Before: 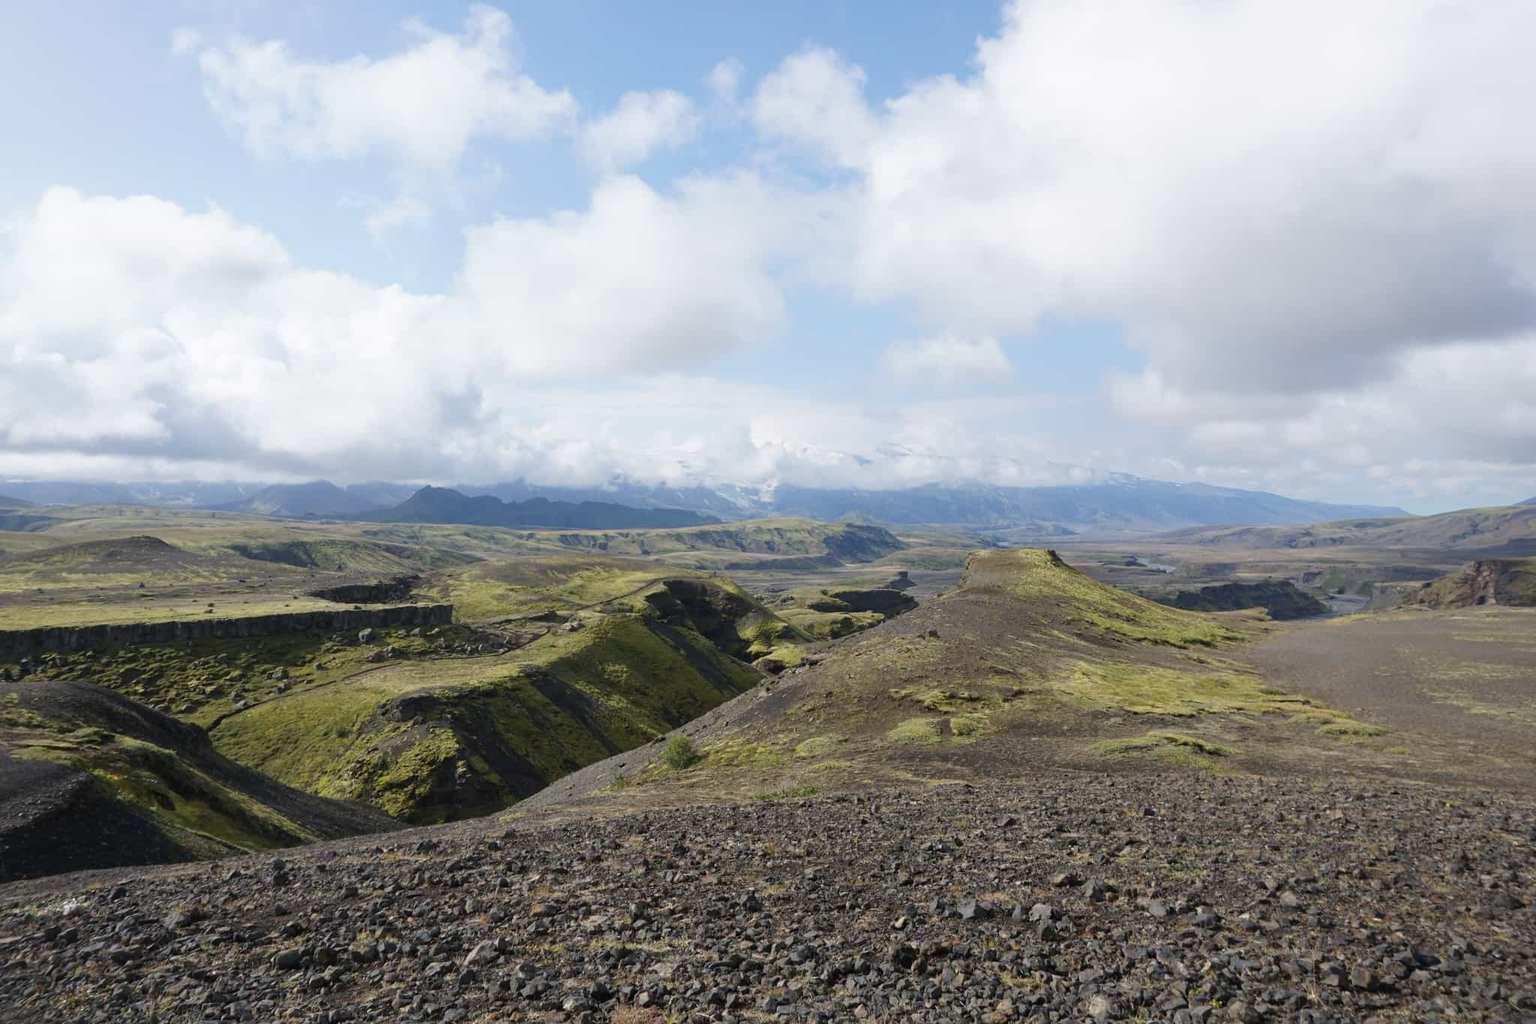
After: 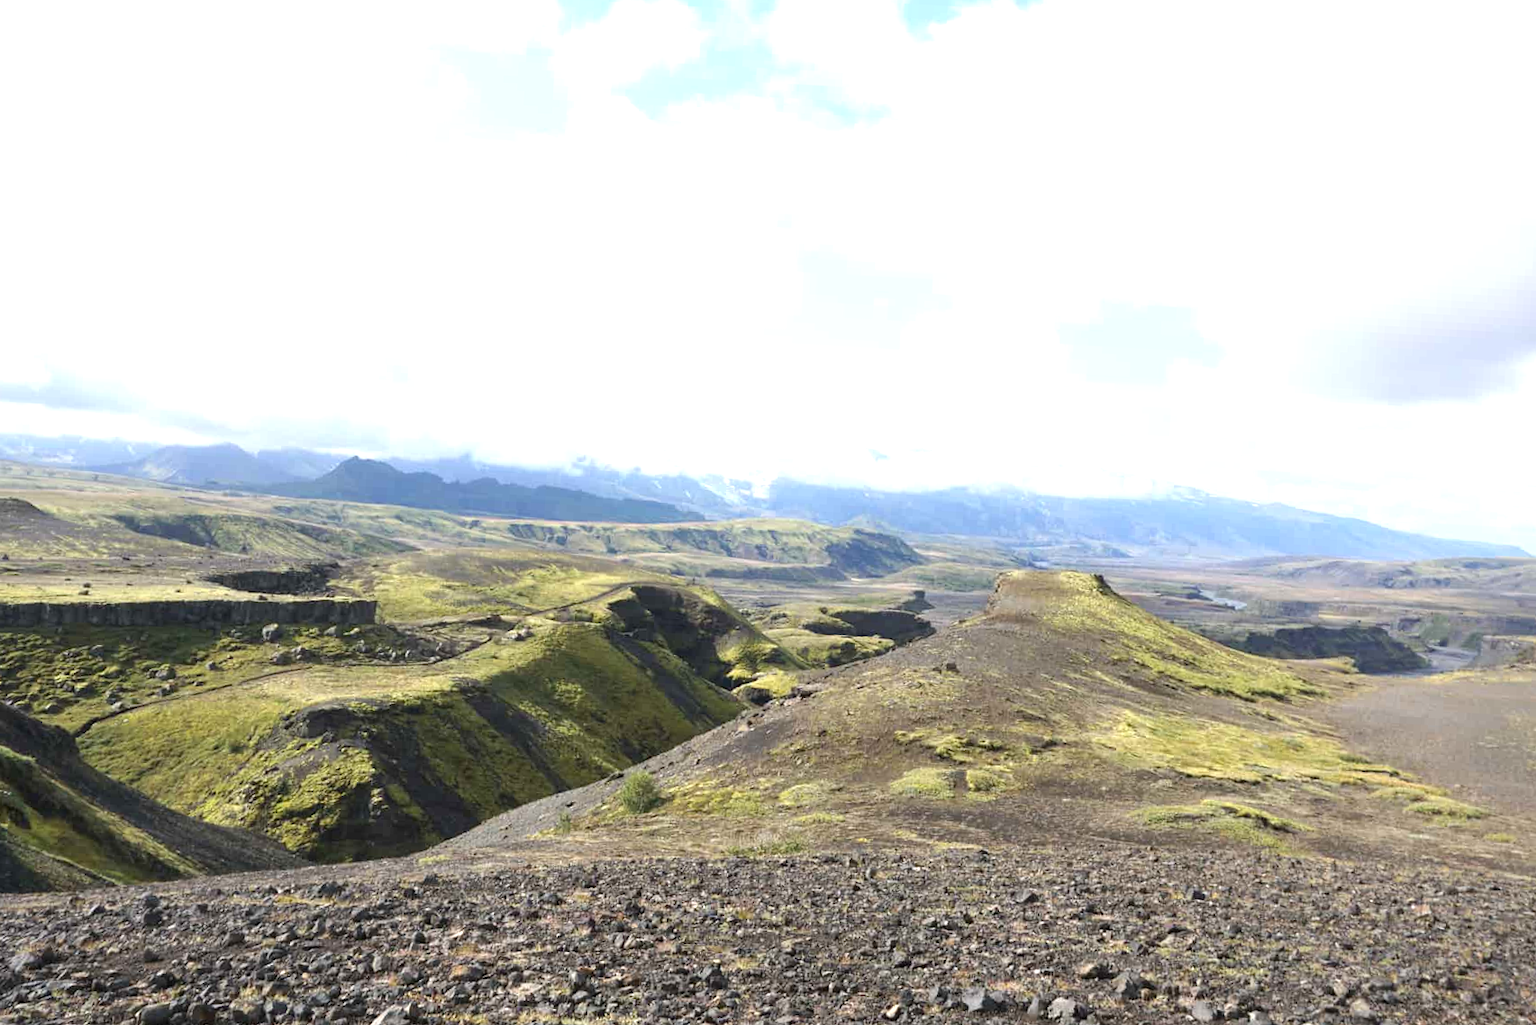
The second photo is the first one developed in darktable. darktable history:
crop and rotate: angle -3.13°, left 5.432%, top 5.229%, right 4.603%, bottom 4.683%
exposure: black level correction 0, exposure 1.001 EV, compensate highlight preservation false
